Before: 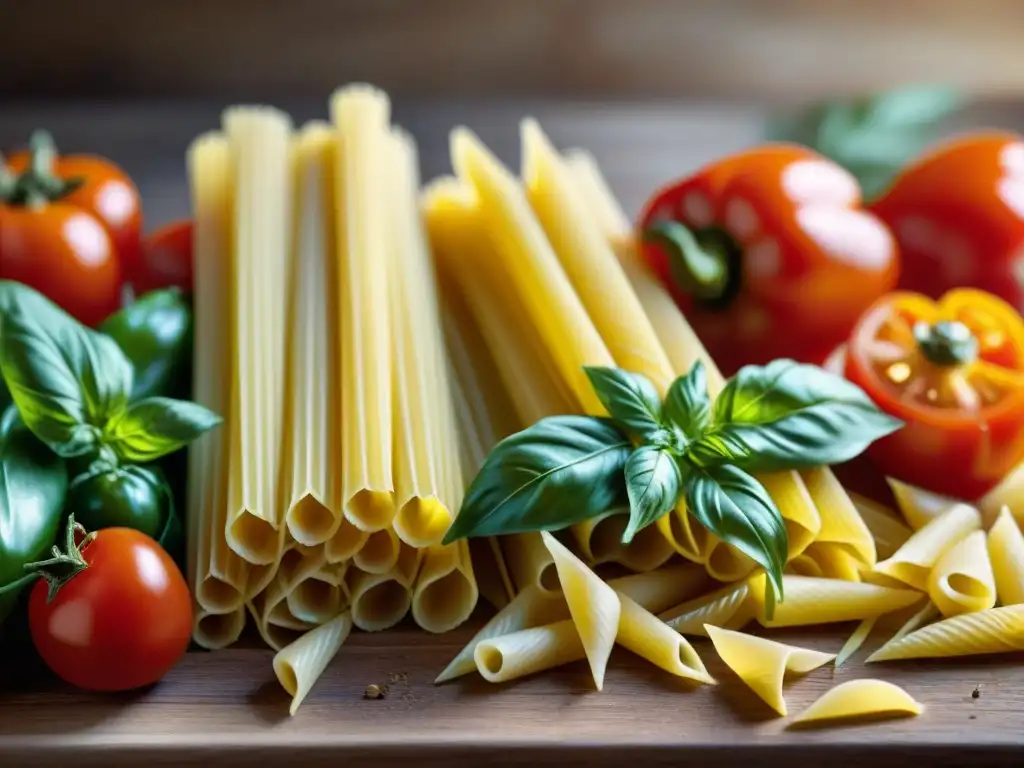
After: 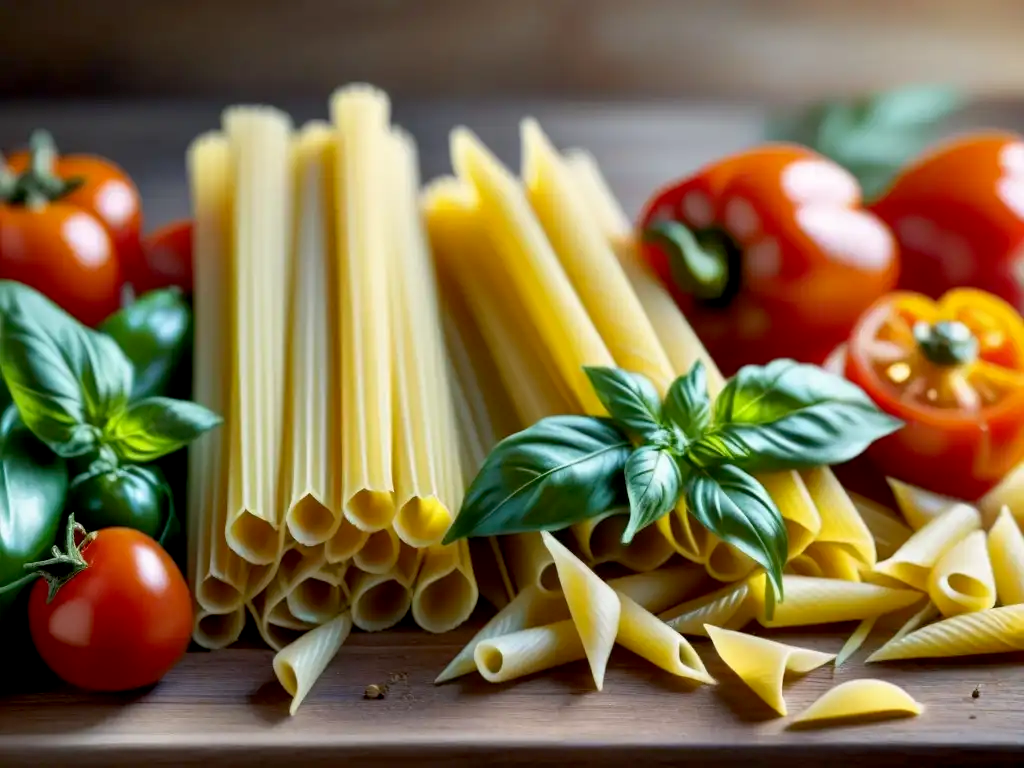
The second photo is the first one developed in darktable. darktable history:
exposure: black level correction 0.005, exposure 0.015 EV, compensate exposure bias true, compensate highlight preservation false
